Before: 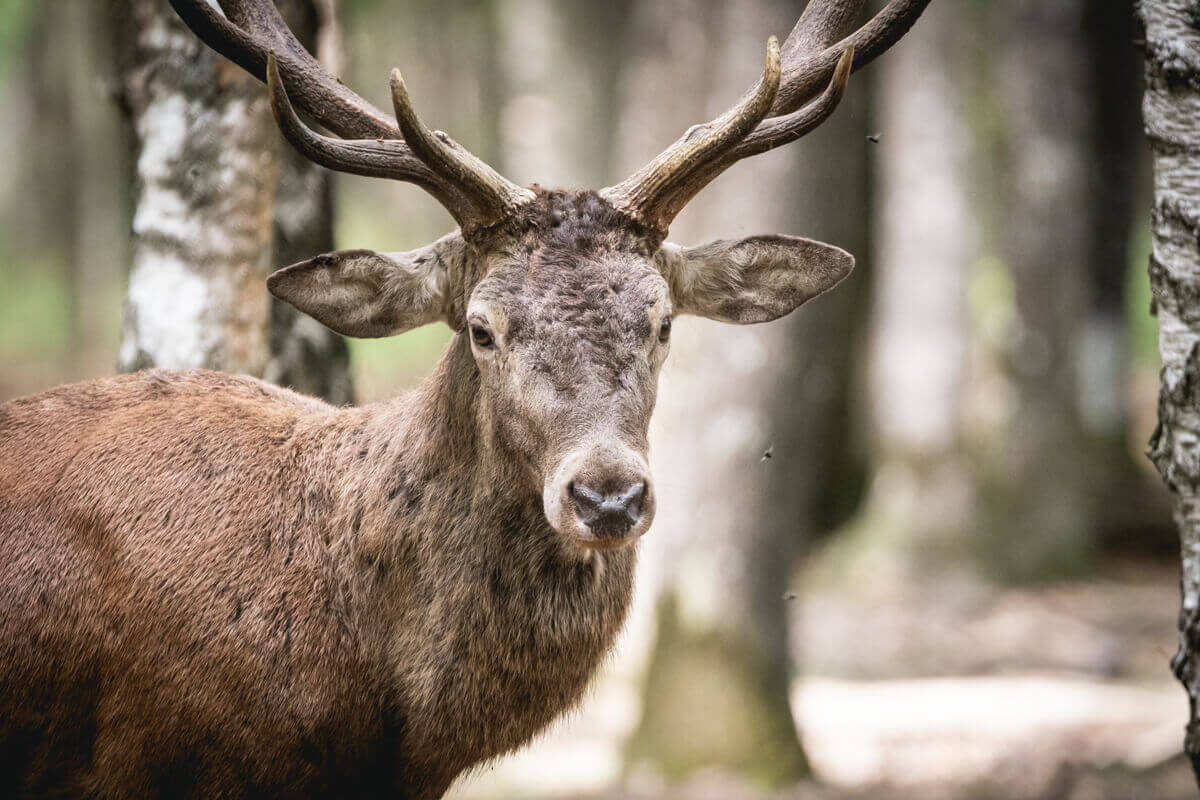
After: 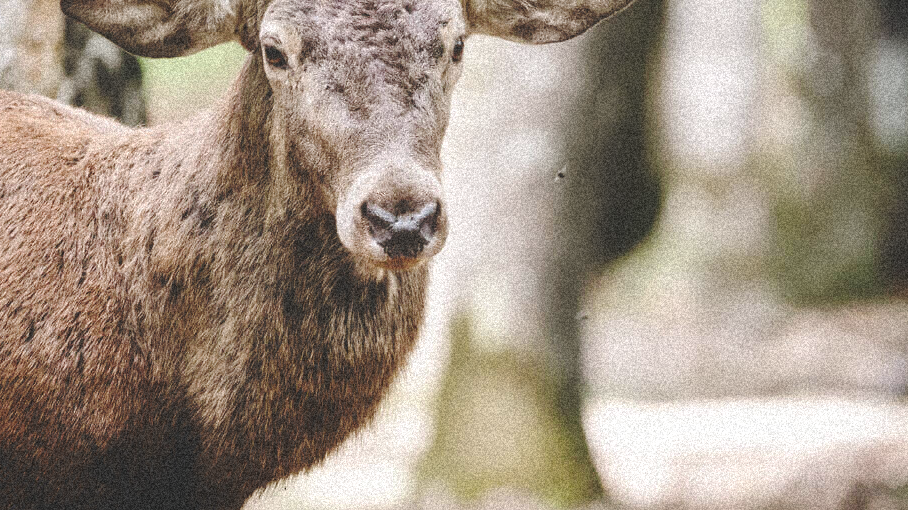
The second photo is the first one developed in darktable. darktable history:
base curve: curves: ch0 [(0, 0.024) (0.055, 0.065) (0.121, 0.166) (0.236, 0.319) (0.693, 0.726) (1, 1)], preserve colors none
crop and rotate: left 17.299%, top 35.115%, right 7.015%, bottom 1.024%
grain: coarseness 46.9 ISO, strength 50.21%, mid-tones bias 0%
